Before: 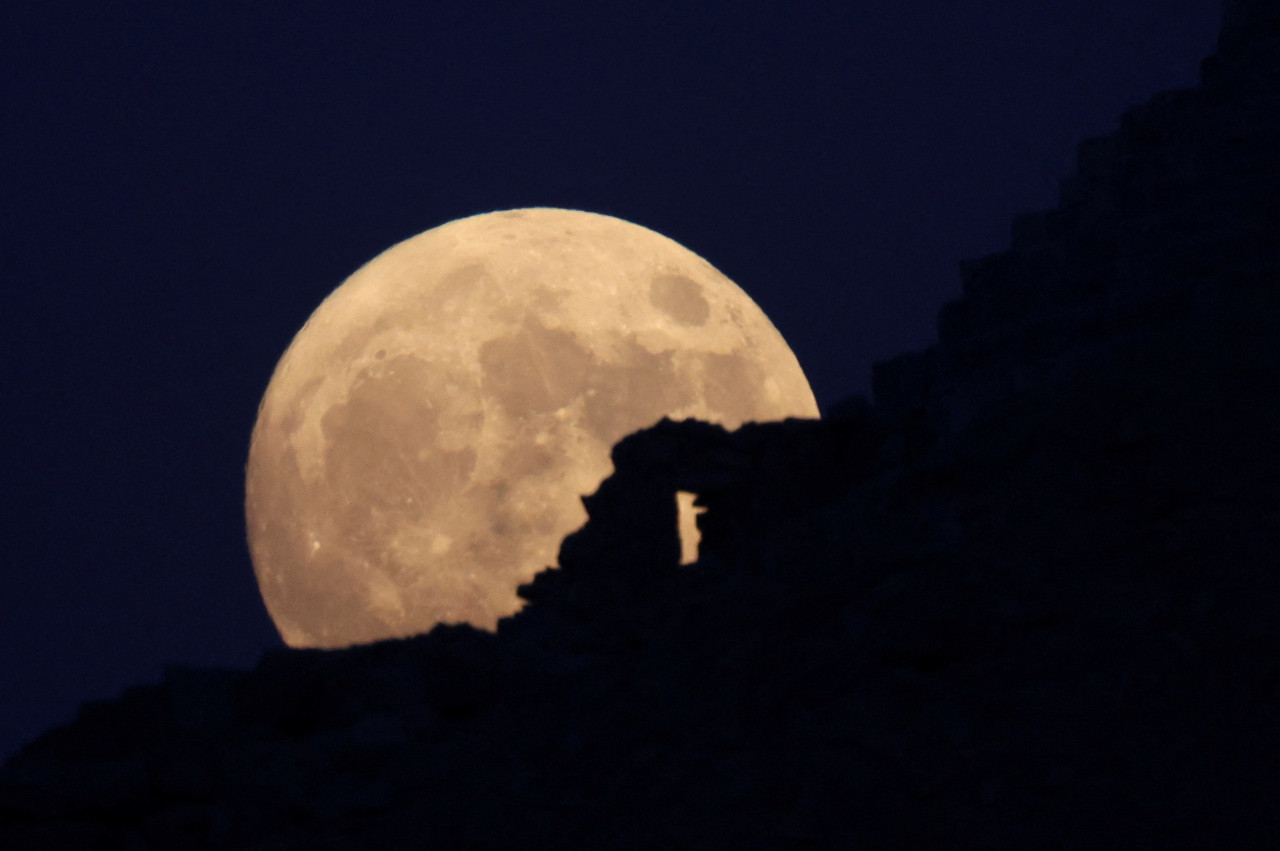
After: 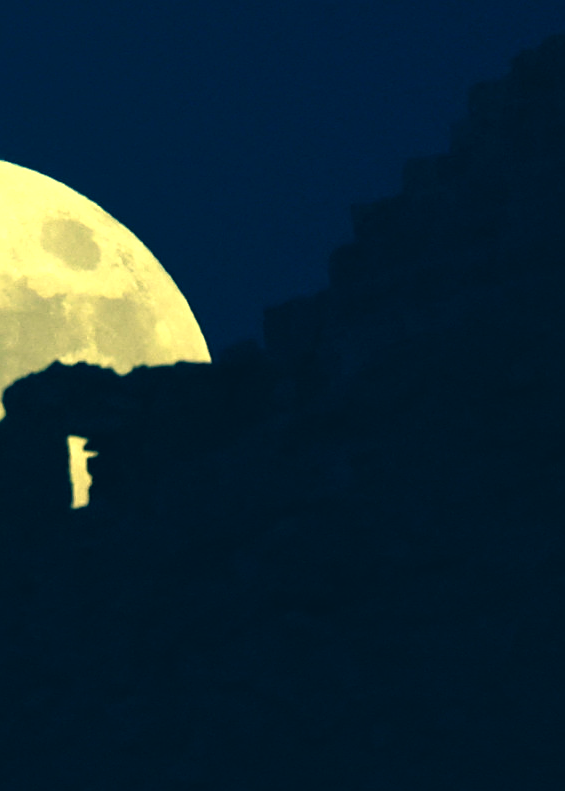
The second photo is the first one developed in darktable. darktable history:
tone equalizer: on, module defaults
white balance: red 0.978, blue 0.999
crop: left 47.628%, top 6.643%, right 7.874%
exposure: black level correction 0, exposure 1 EV, compensate exposure bias true, compensate highlight preservation false
color zones: curves: ch0 [(0, 0.5) (0.125, 0.4) (0.25, 0.5) (0.375, 0.4) (0.5, 0.4) (0.625, 0.35) (0.75, 0.35) (0.875, 0.5)]; ch1 [(0, 0.35) (0.125, 0.45) (0.25, 0.35) (0.375, 0.35) (0.5, 0.35) (0.625, 0.35) (0.75, 0.45) (0.875, 0.35)]; ch2 [(0, 0.6) (0.125, 0.5) (0.25, 0.5) (0.375, 0.6) (0.5, 0.6) (0.625, 0.5) (0.75, 0.5) (0.875, 0.5)]
sharpen: on, module defaults
color correction: highlights a* -15.58, highlights b* 40, shadows a* -40, shadows b* -26.18
